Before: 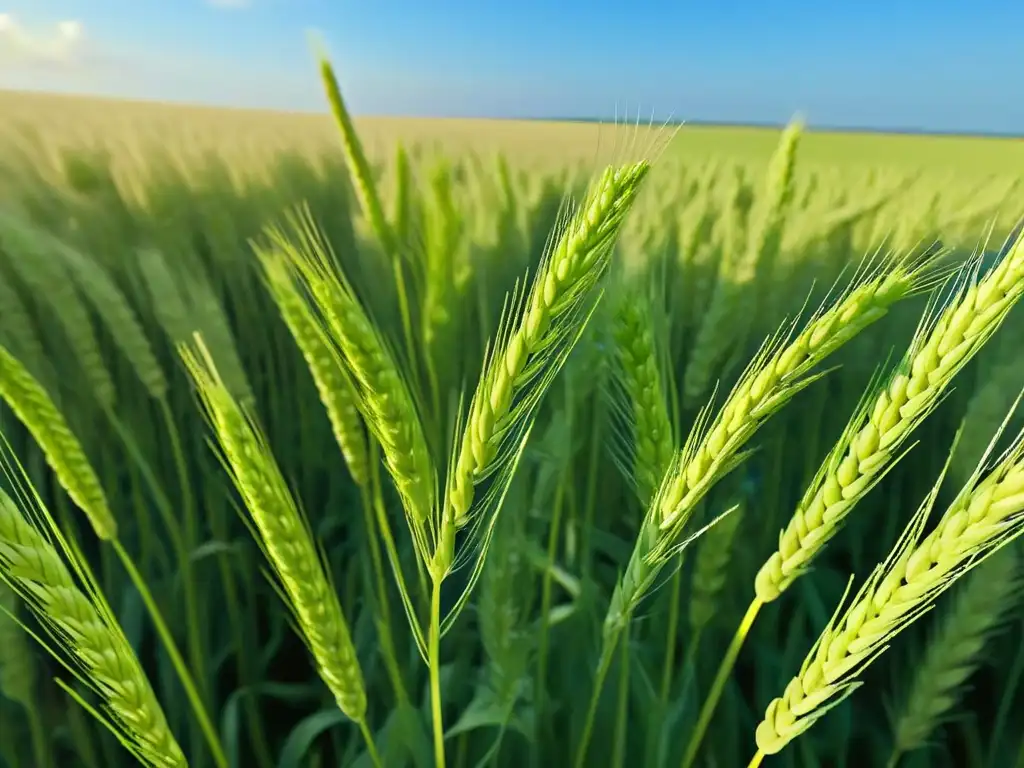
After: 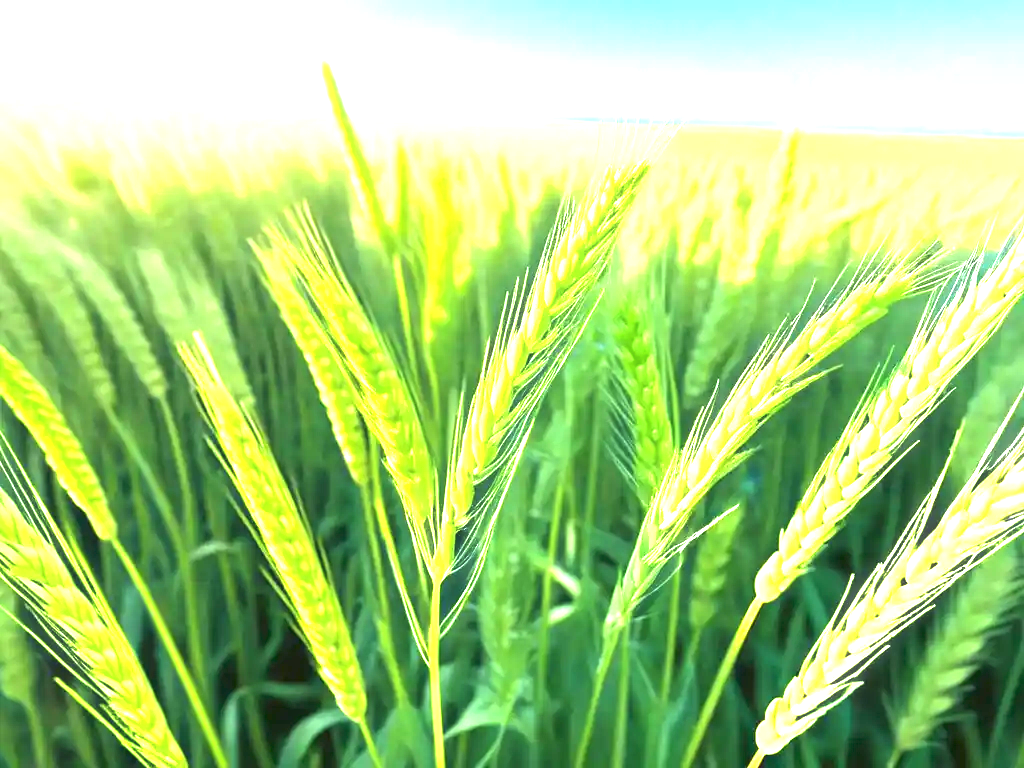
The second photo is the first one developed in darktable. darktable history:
haze removal: strength -0.045, compatibility mode true, adaptive false
exposure: exposure 2.275 EV, compensate highlight preservation false
